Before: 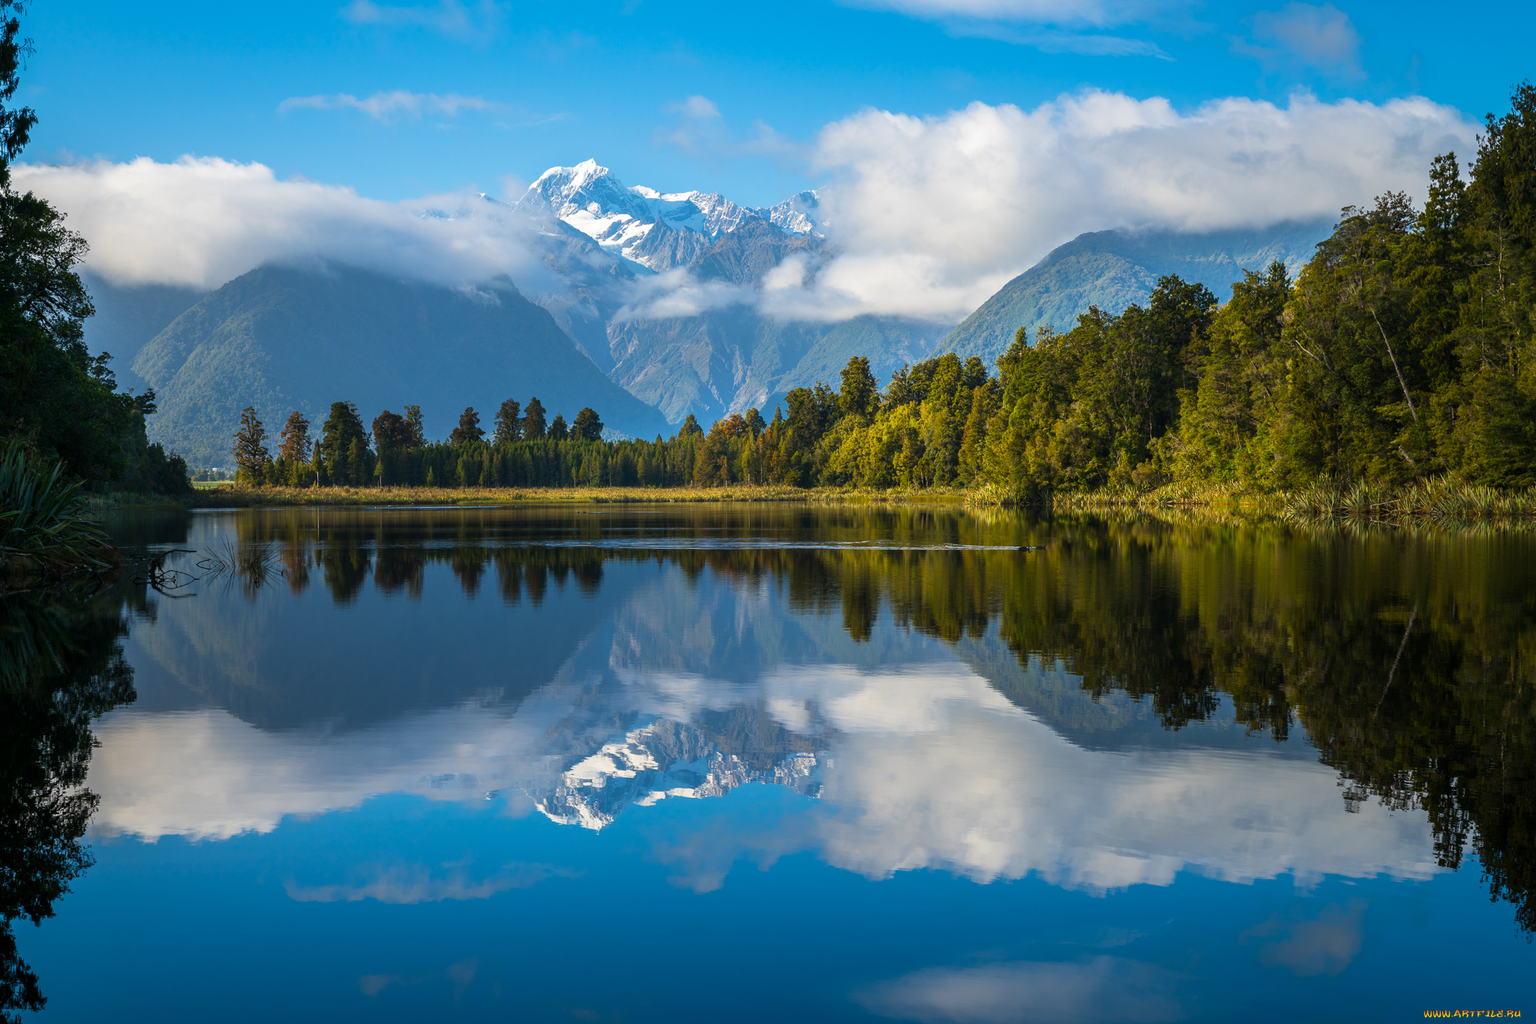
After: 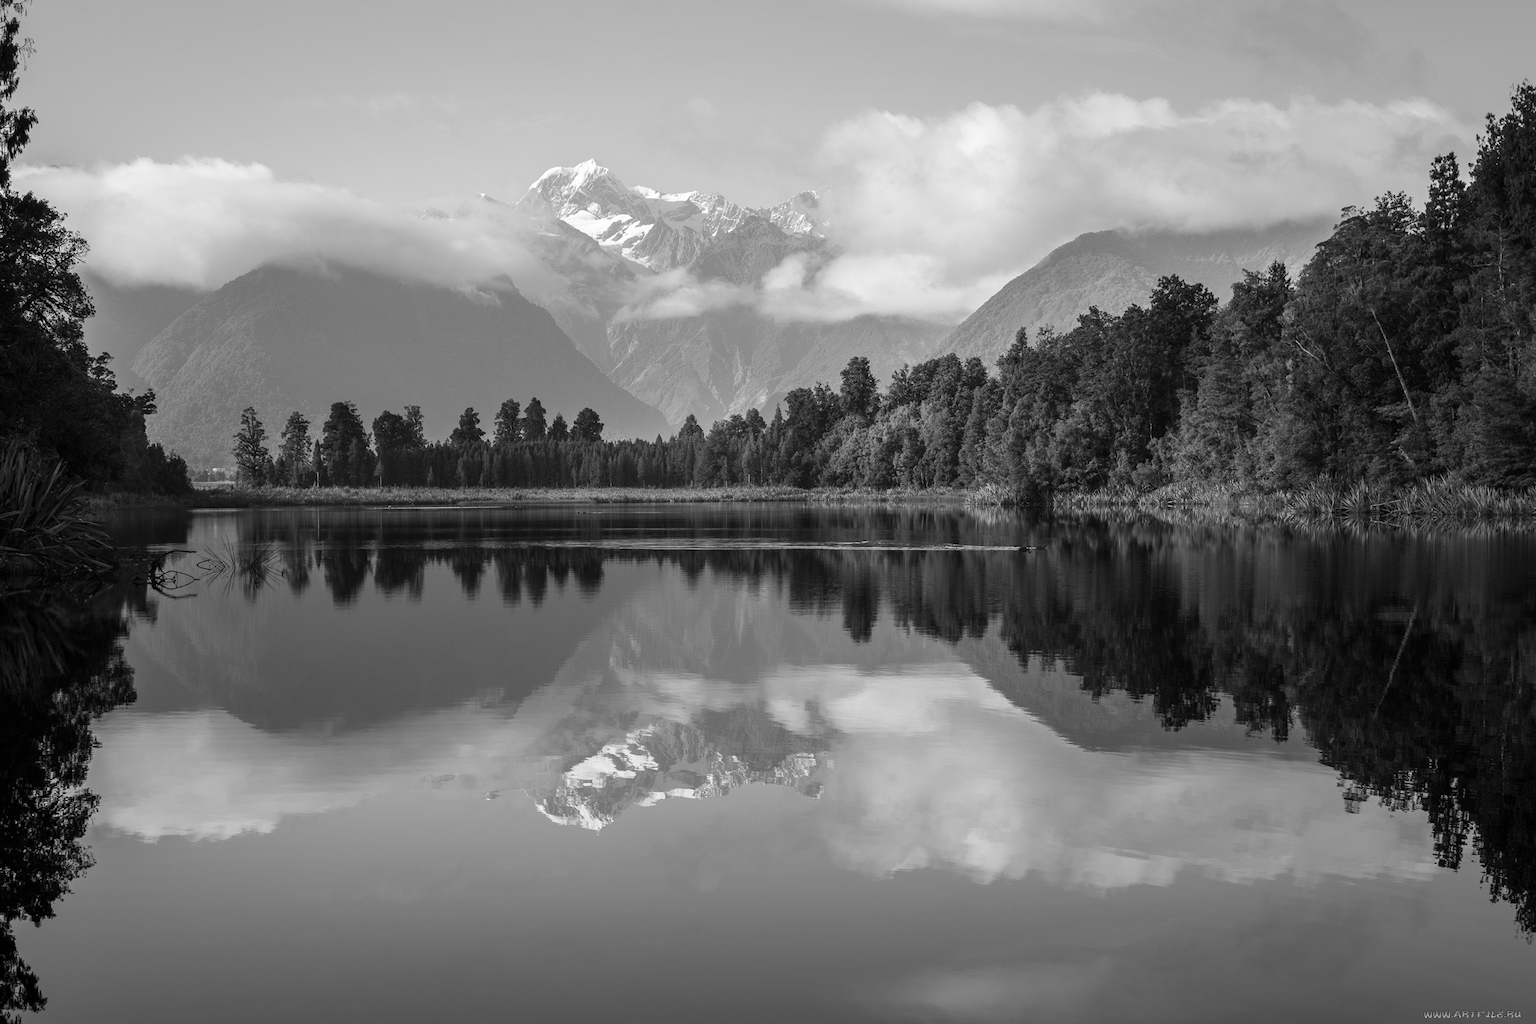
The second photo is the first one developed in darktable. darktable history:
color calibration: output gray [0.18, 0.41, 0.41, 0], illuminant same as pipeline (D50), adaptation none (bypass), x 0.332, y 0.334, temperature 5015.94 K, saturation algorithm version 1 (2020)
